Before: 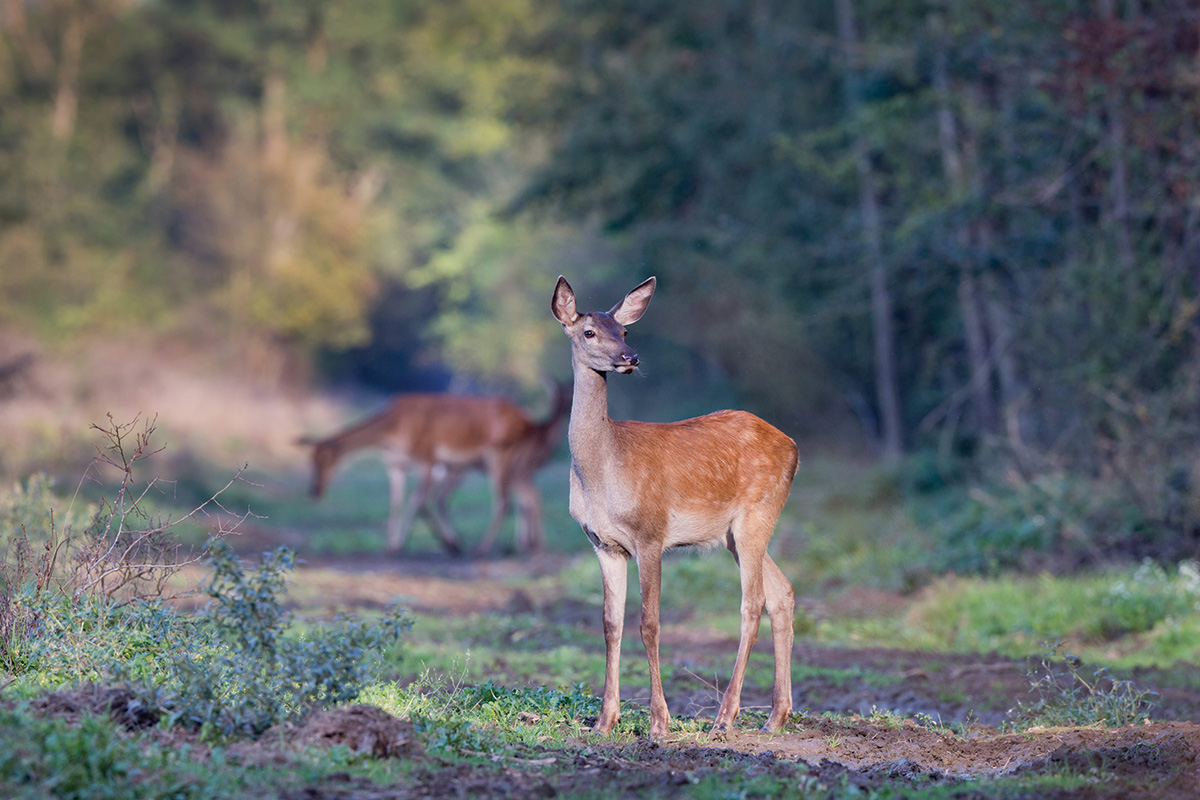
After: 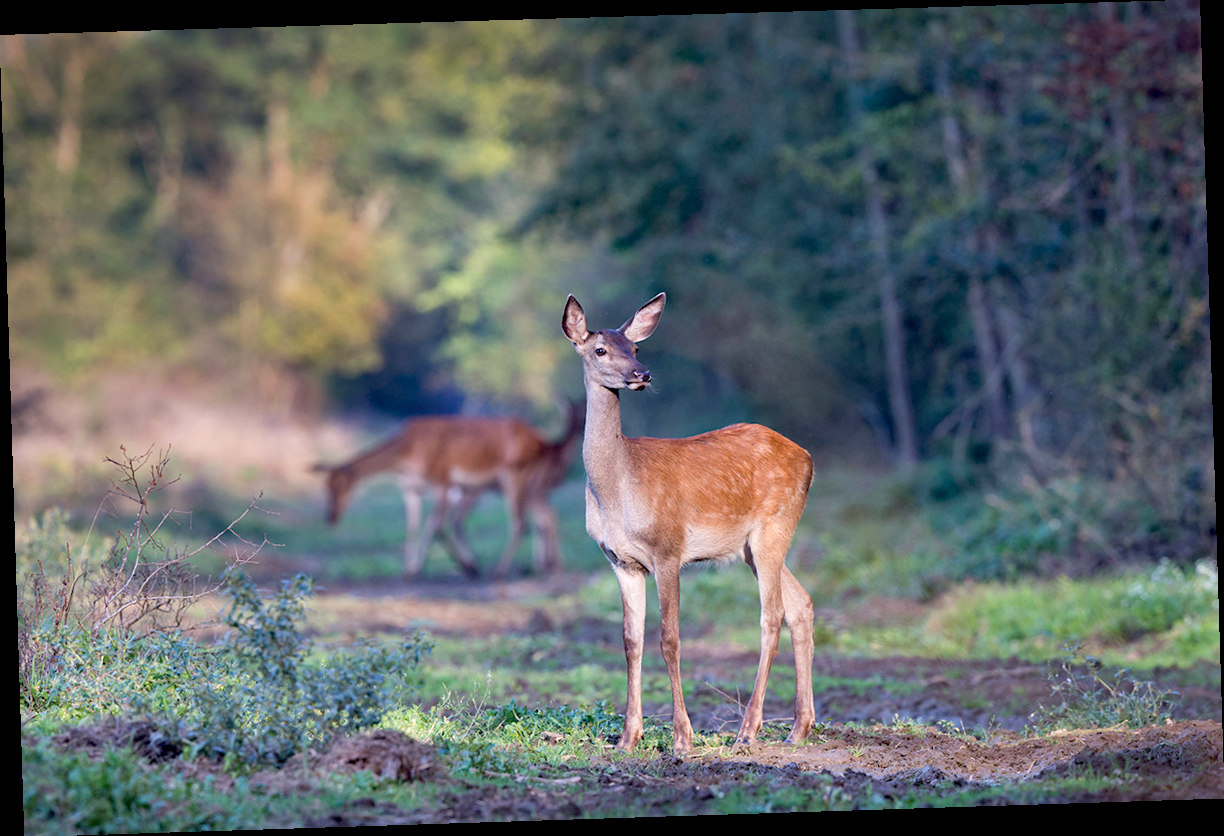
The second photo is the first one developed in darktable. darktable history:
exposure: black level correction 0.005, exposure 0.286 EV, compensate highlight preservation false
haze removal: strength 0.1, compatibility mode true, adaptive false
rotate and perspective: rotation -1.77°, lens shift (horizontal) 0.004, automatic cropping off
